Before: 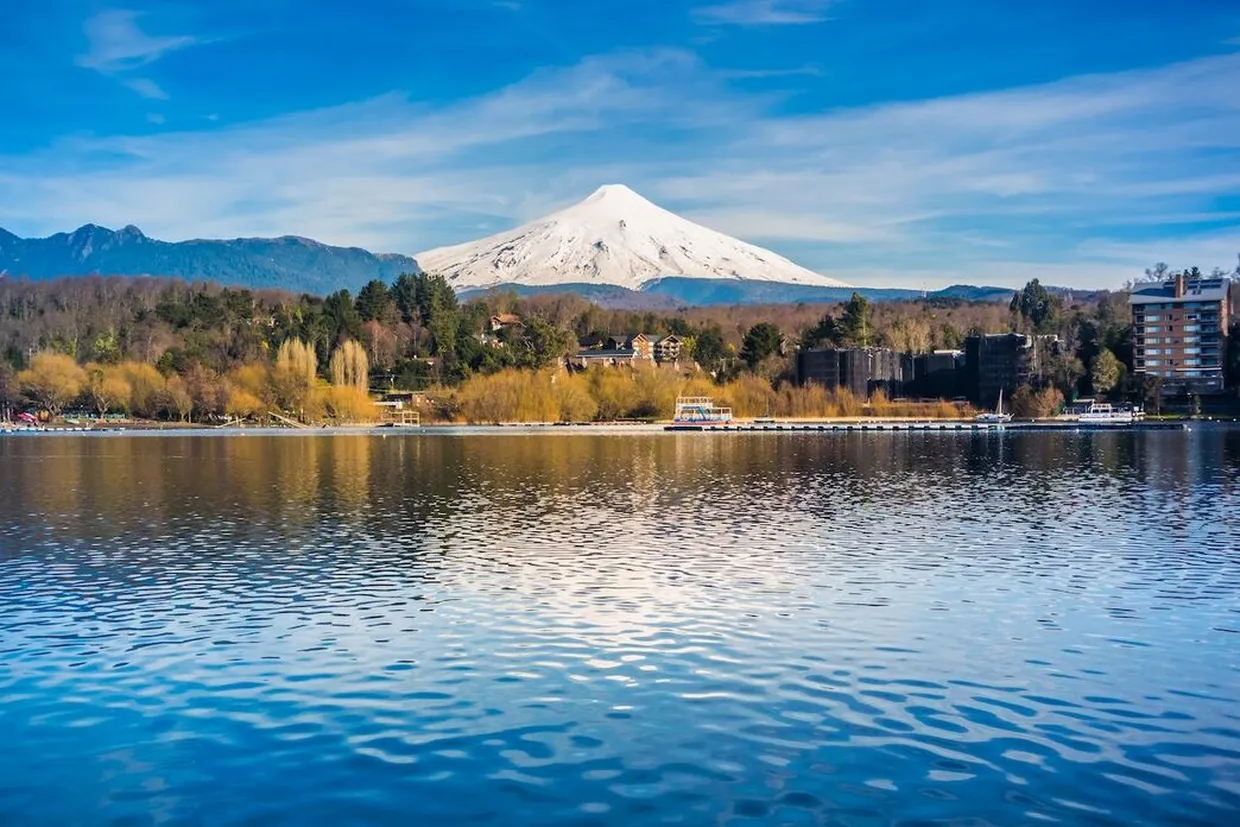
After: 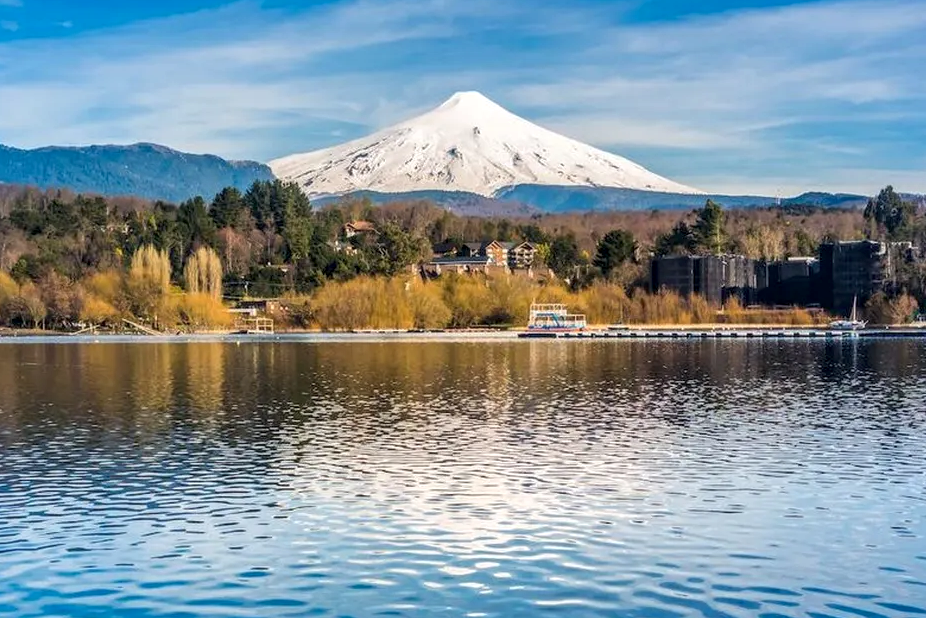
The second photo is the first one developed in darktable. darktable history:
crop and rotate: left 11.831%, top 11.346%, right 13.429%, bottom 13.899%
local contrast: on, module defaults
exposure: compensate highlight preservation false
